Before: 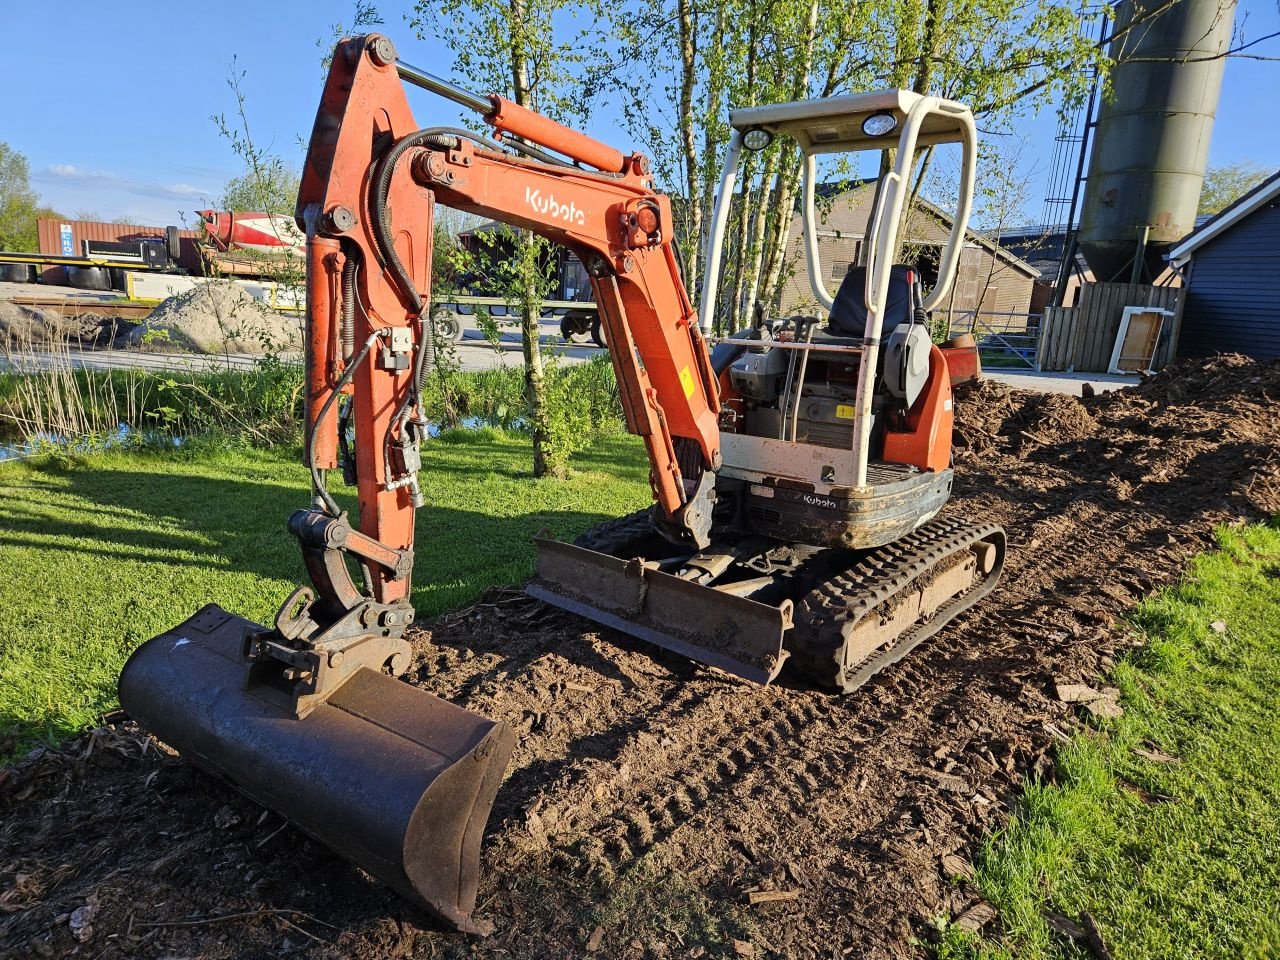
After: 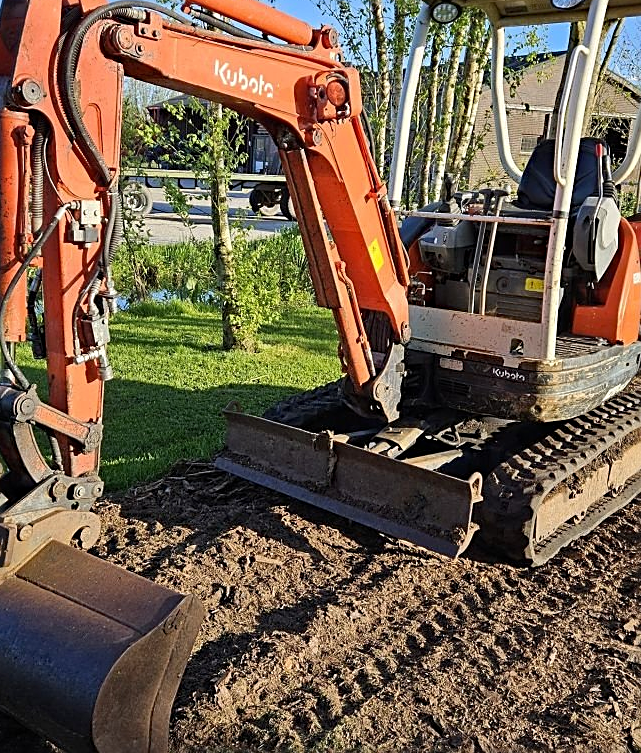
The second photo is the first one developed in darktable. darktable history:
sharpen: on, module defaults
crop and rotate: angle 0.017°, left 24.325%, top 13.235%, right 25.511%, bottom 8.204%
haze removal: compatibility mode true, adaptive false
